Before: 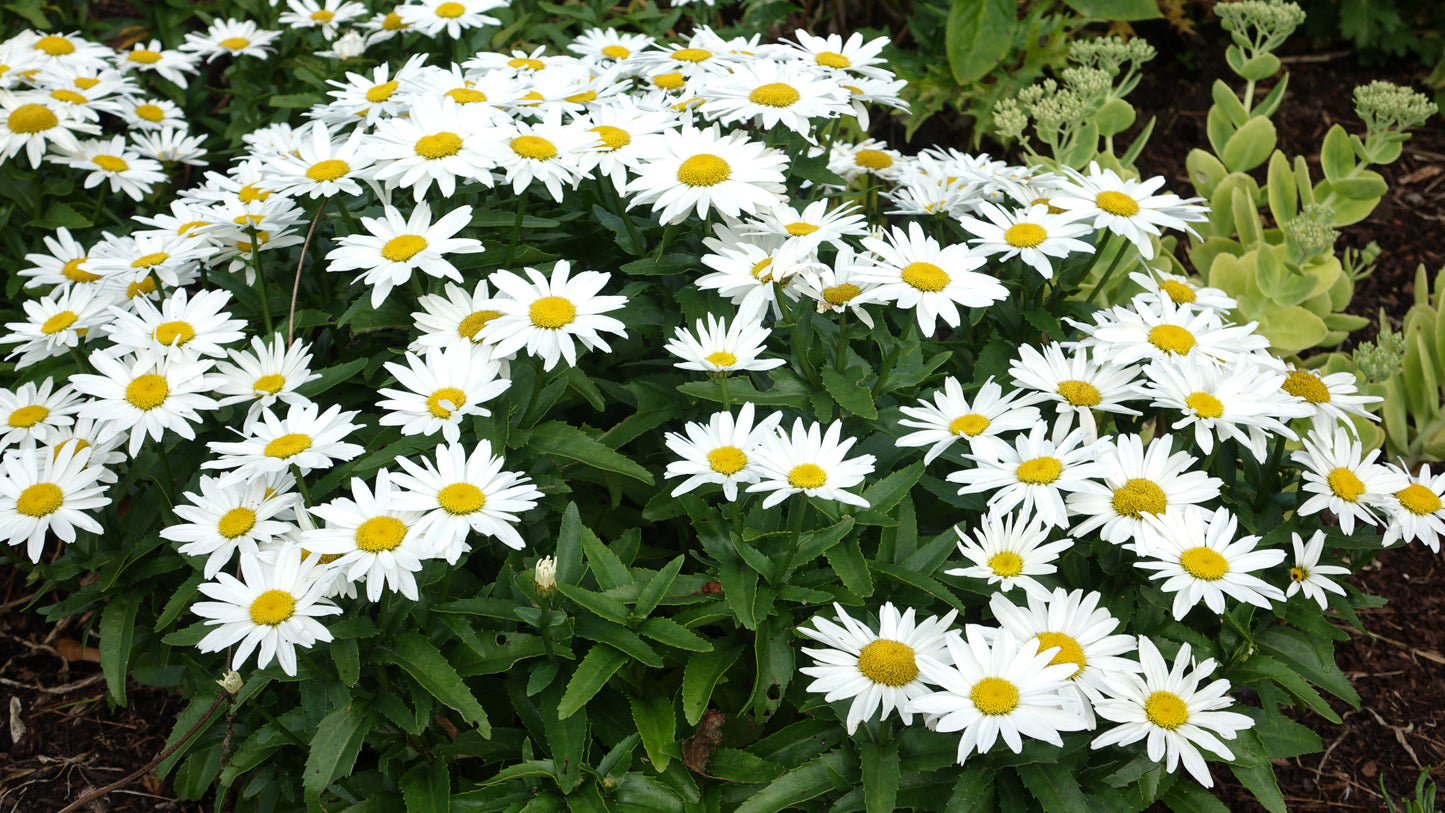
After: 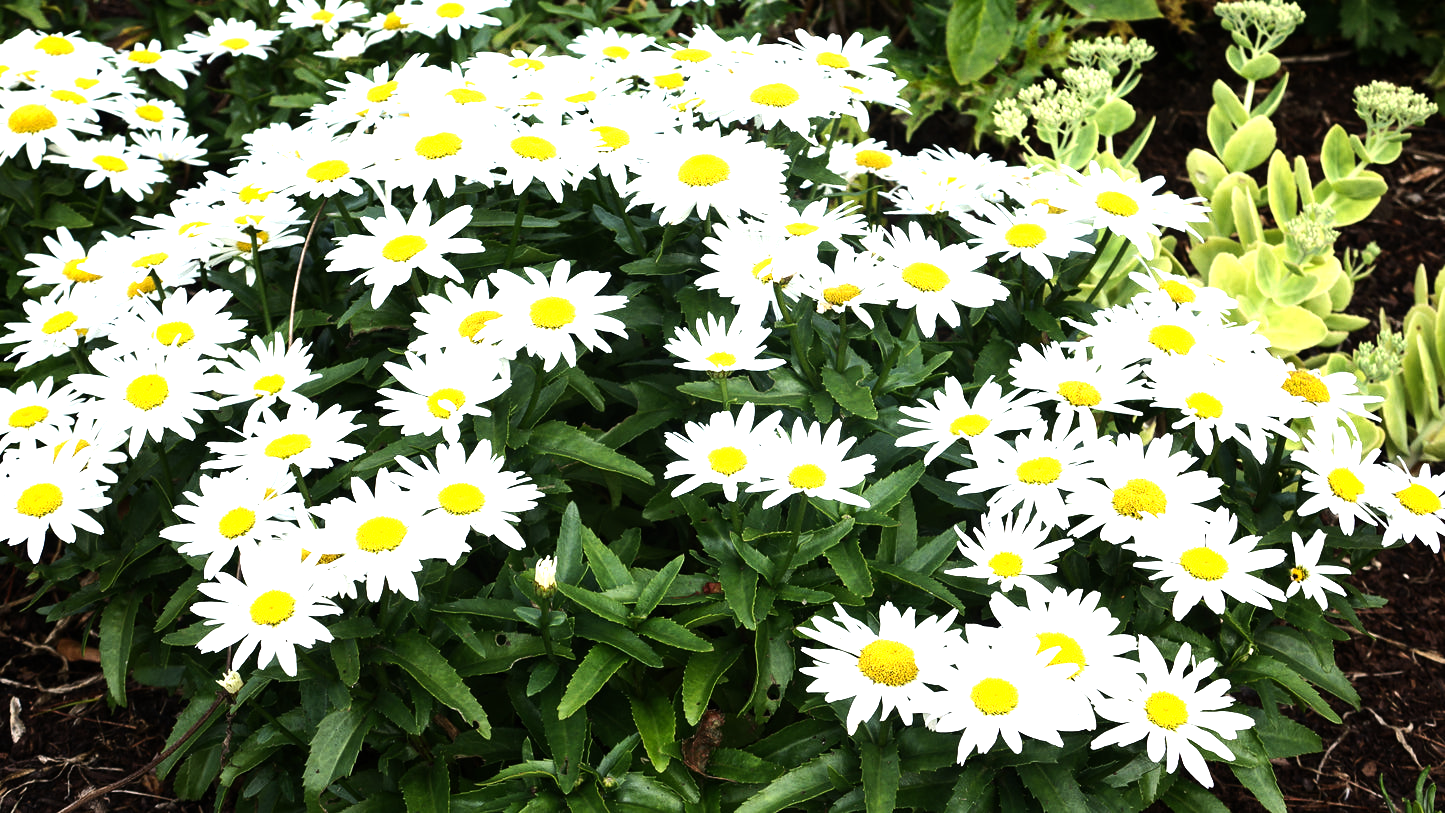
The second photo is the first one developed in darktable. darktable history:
exposure: exposure 0.559 EV, compensate highlight preservation false
tone equalizer: -8 EV -1.08 EV, -7 EV -1.01 EV, -6 EV -0.867 EV, -5 EV -0.578 EV, -3 EV 0.578 EV, -2 EV 0.867 EV, -1 EV 1.01 EV, +0 EV 1.08 EV, edges refinement/feathering 500, mask exposure compensation -1.57 EV, preserve details no
white balance: red 1.004, blue 1.024
